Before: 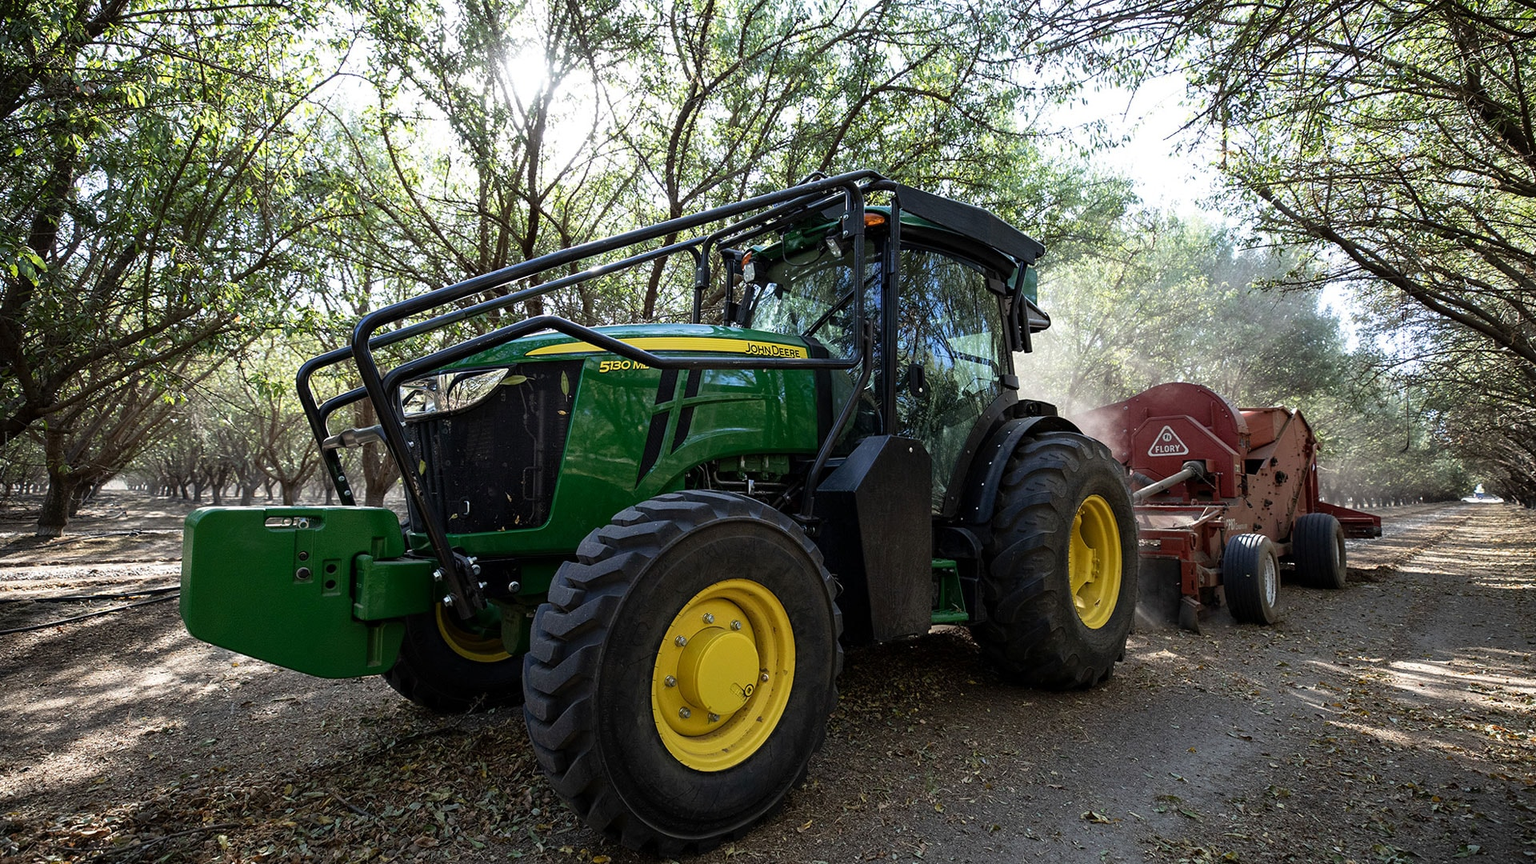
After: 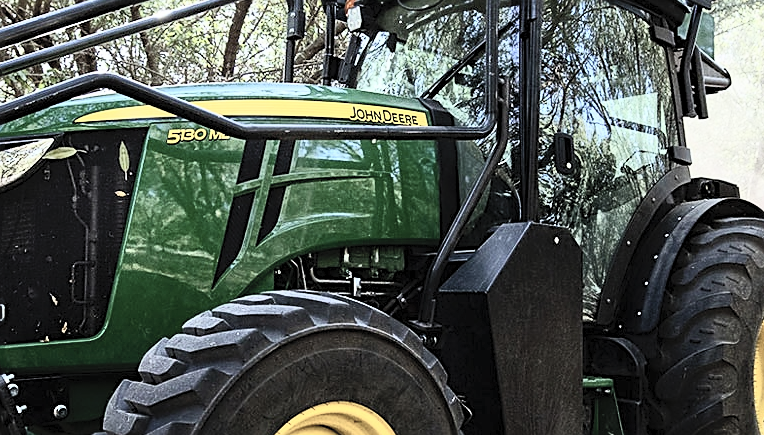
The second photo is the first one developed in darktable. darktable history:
exposure: exposure -0.494 EV, compensate highlight preservation false
tone equalizer: -7 EV 0.149 EV, -6 EV 0.57 EV, -5 EV 1.16 EV, -4 EV 1.33 EV, -3 EV 1.16 EV, -2 EV 0.6 EV, -1 EV 0.15 EV
sharpen: on, module defaults
contrast brightness saturation: contrast 0.587, brightness 0.567, saturation -0.349
color balance rgb: perceptual saturation grading › global saturation 0.96%, global vibrance 20%
color correction: highlights a* -0.306, highlights b* -0.112
crop: left 30.316%, top 29.82%, right 29.858%, bottom 29.866%
